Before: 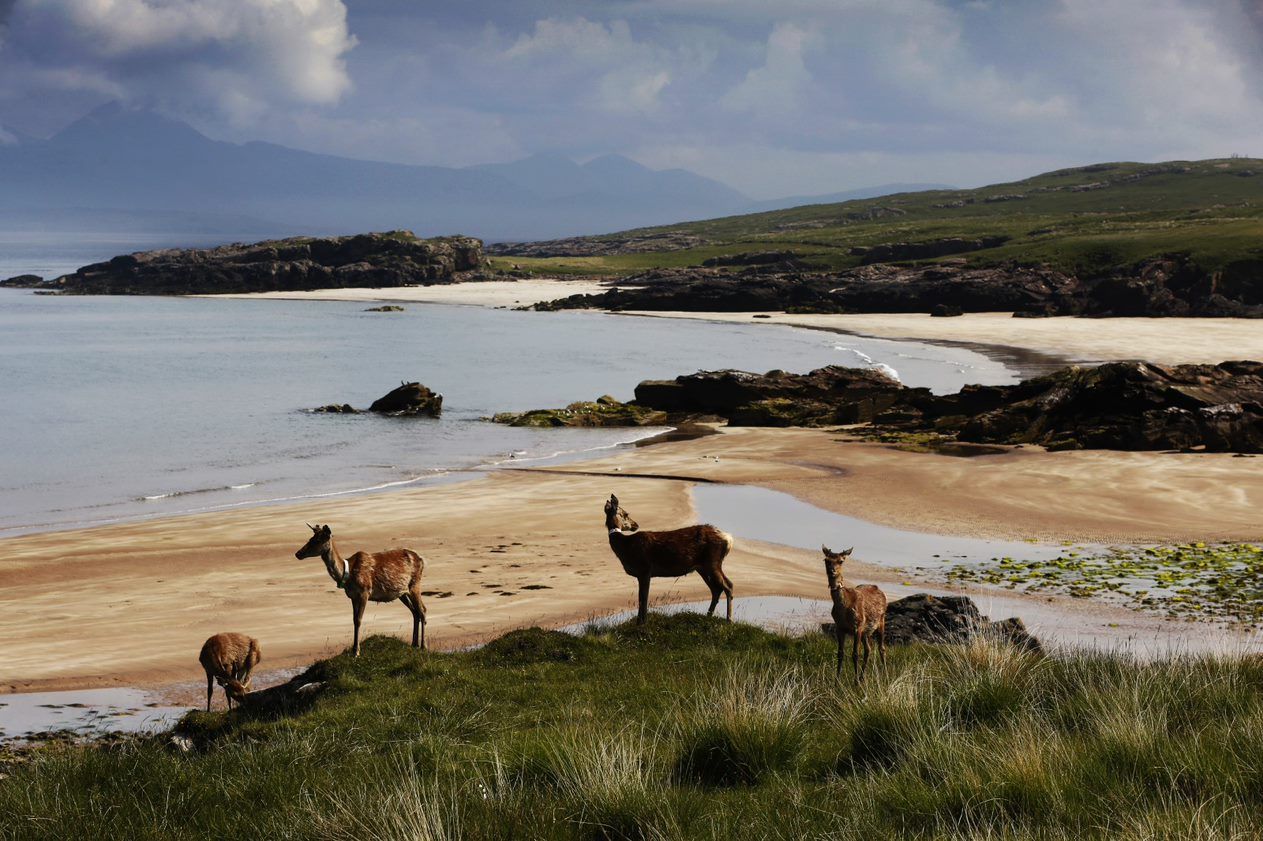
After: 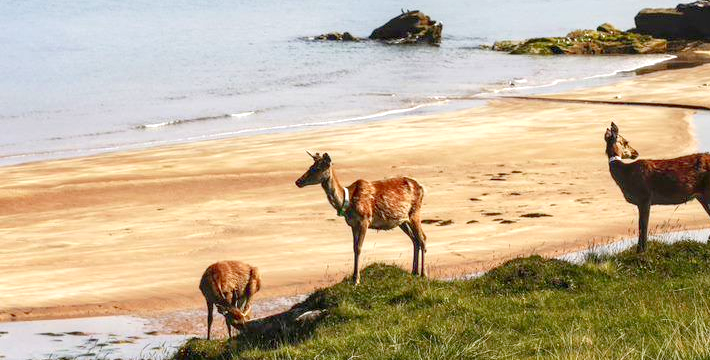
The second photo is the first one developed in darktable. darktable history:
local contrast: detail 130%
levels: levels [0, 0.397, 0.955]
crop: top 44.329%, right 43.748%, bottom 12.844%
exposure: exposure 0.506 EV, compensate exposure bias true, compensate highlight preservation false
